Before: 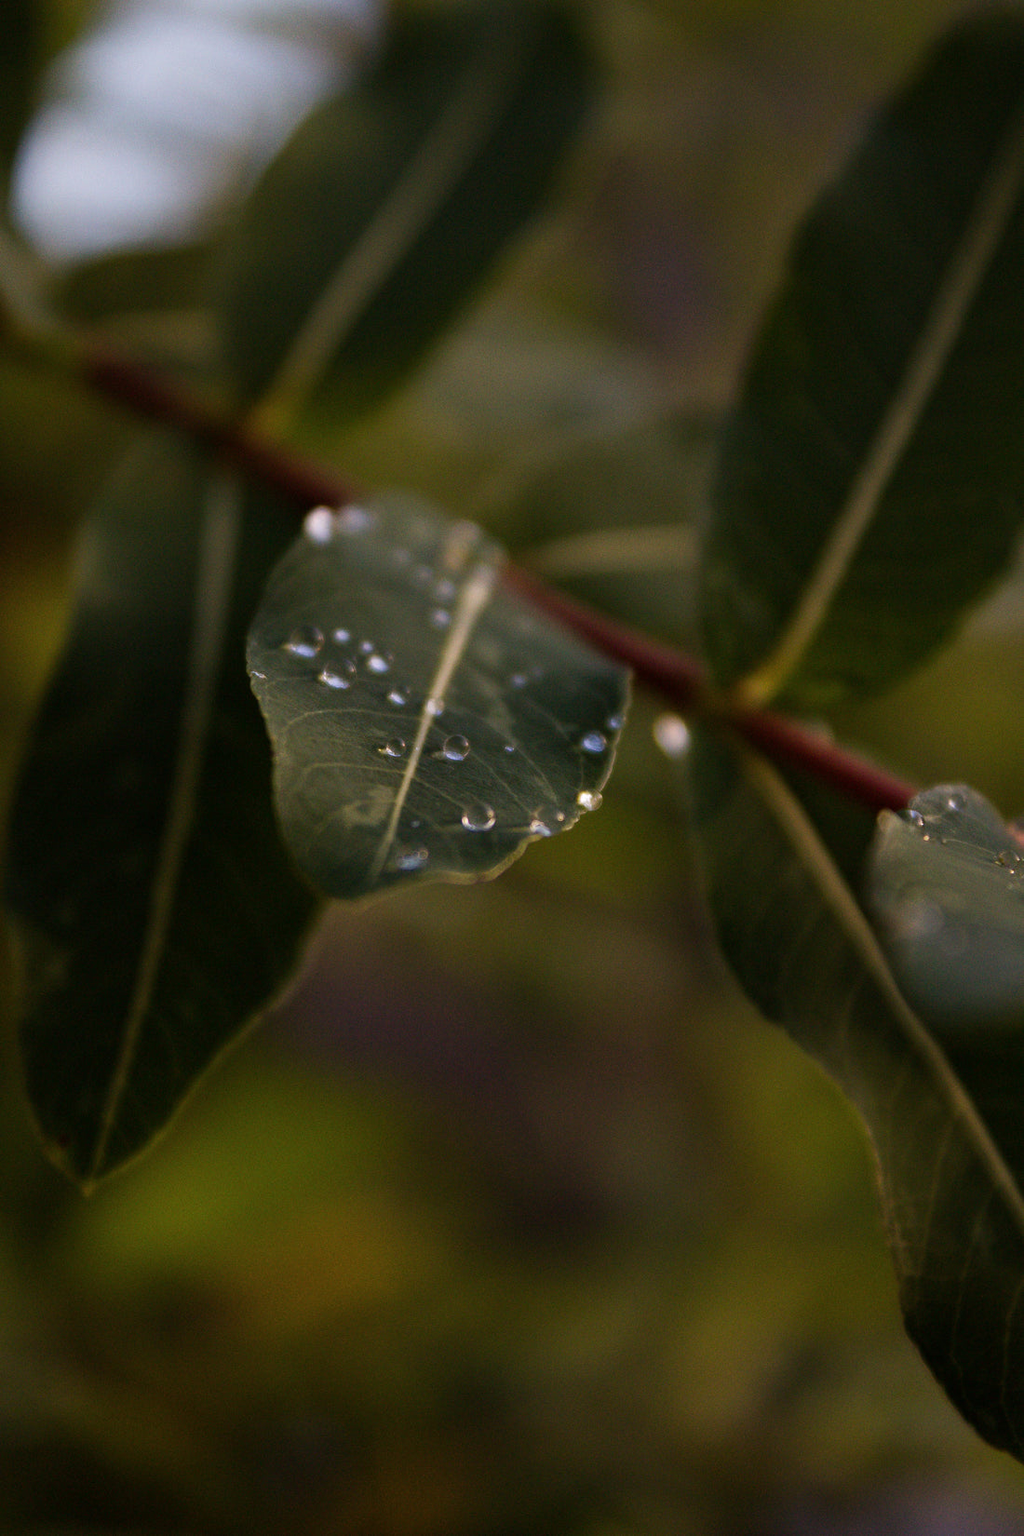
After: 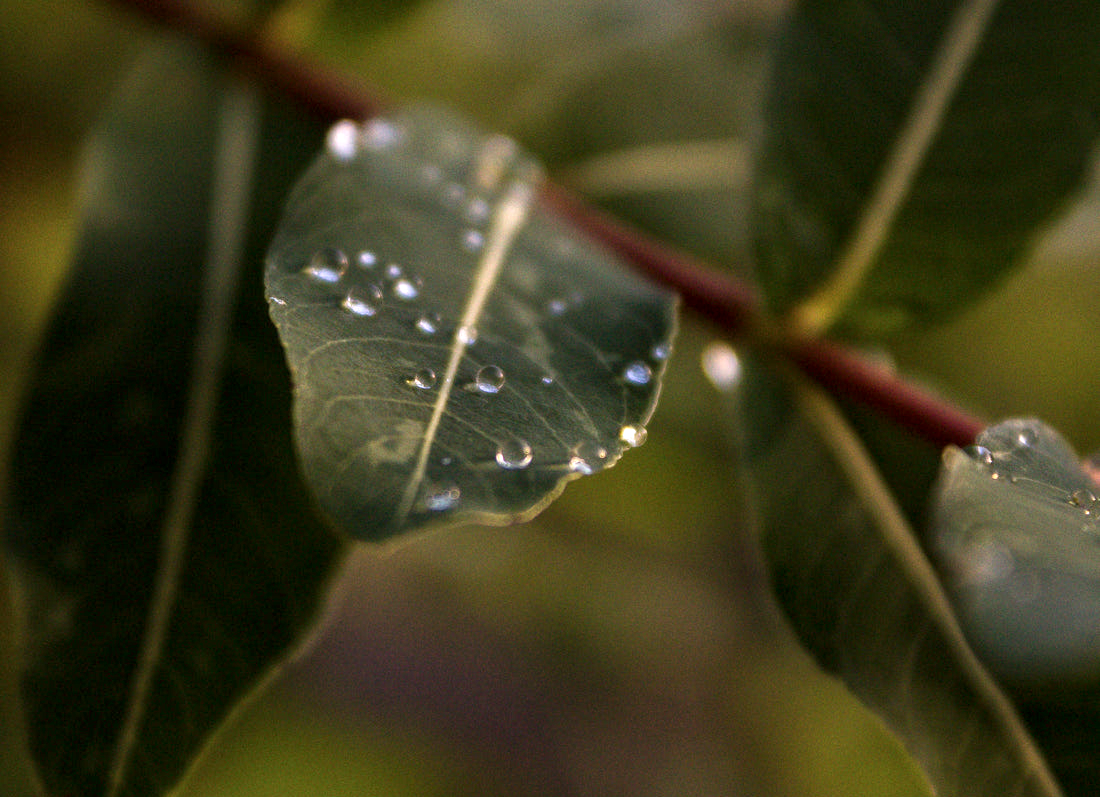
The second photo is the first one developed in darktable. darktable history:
local contrast: on, module defaults
exposure: exposure 0.718 EV, compensate highlight preservation false
crop and rotate: top 25.741%, bottom 25.932%
